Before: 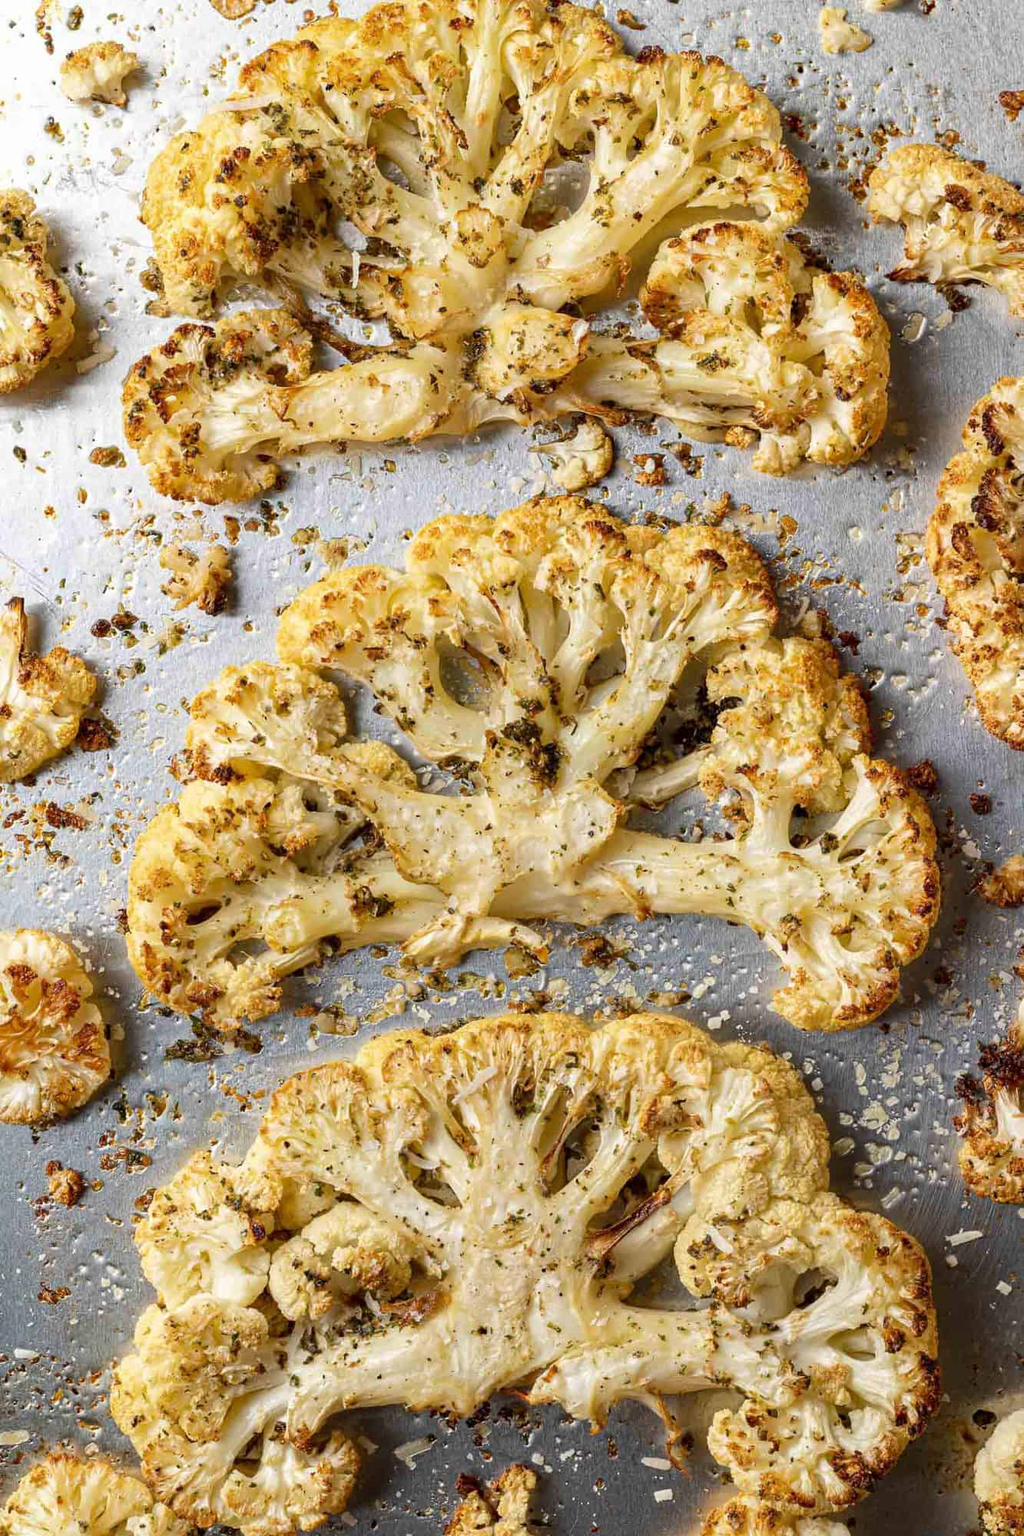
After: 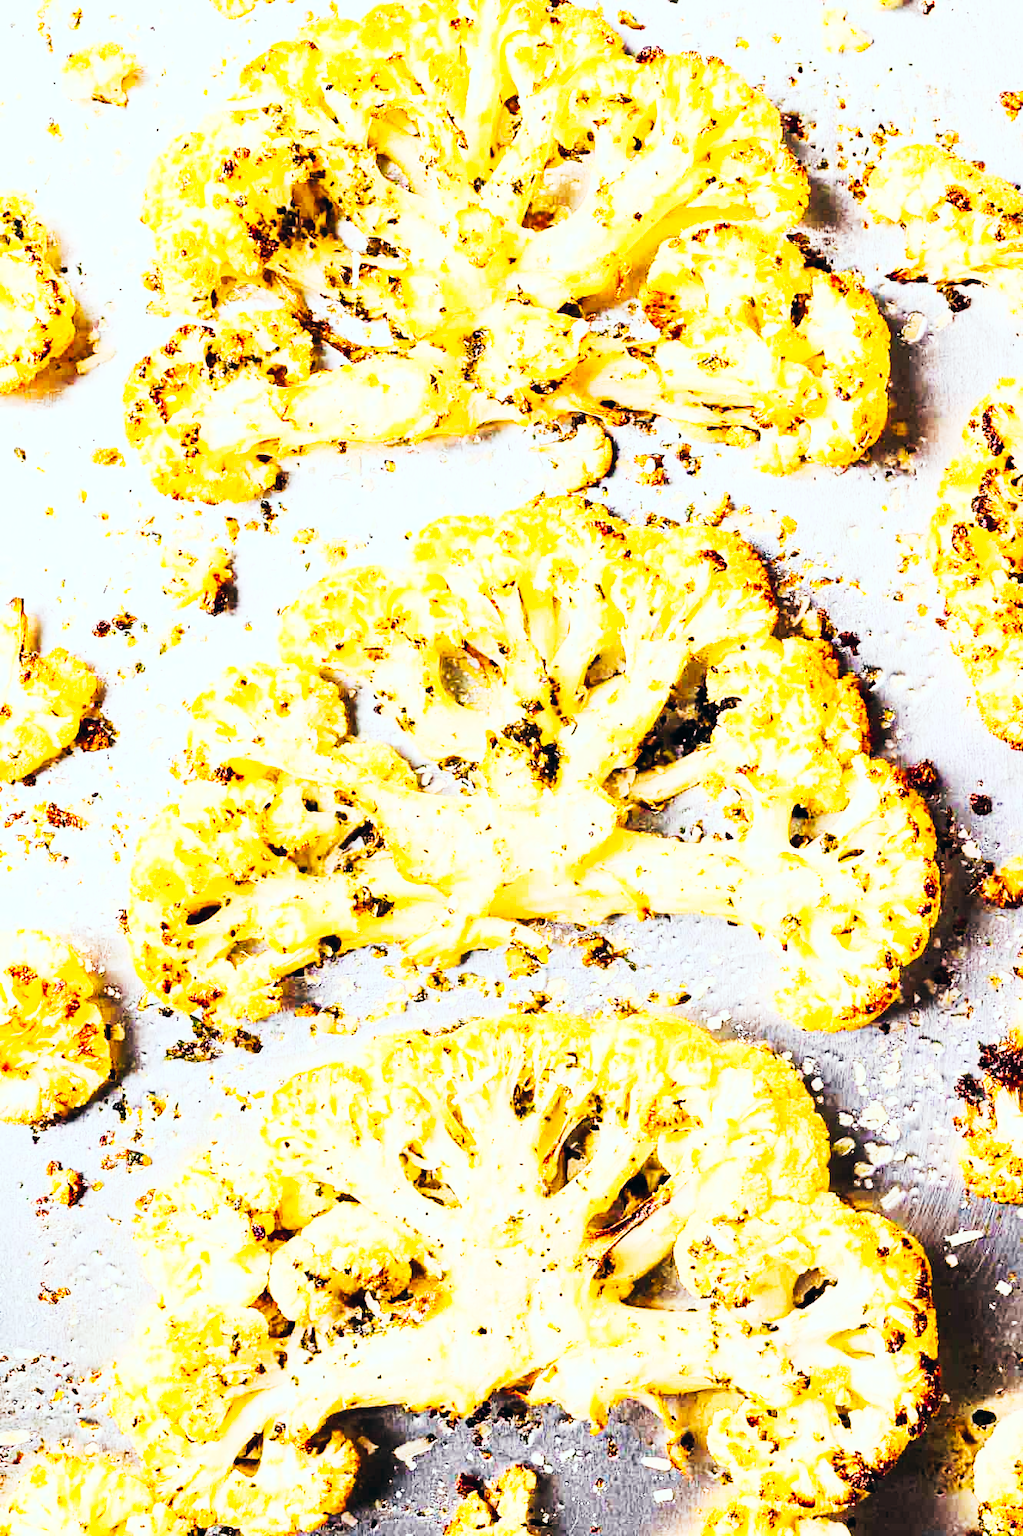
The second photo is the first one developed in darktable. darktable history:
rgb curve: curves: ch0 [(0, 0) (0.21, 0.15) (0.24, 0.21) (0.5, 0.75) (0.75, 0.96) (0.89, 0.99) (1, 1)]; ch1 [(0, 0.02) (0.21, 0.13) (0.25, 0.2) (0.5, 0.67) (0.75, 0.9) (0.89, 0.97) (1, 1)]; ch2 [(0, 0.02) (0.21, 0.13) (0.25, 0.2) (0.5, 0.67) (0.75, 0.9) (0.89, 0.97) (1, 1)], compensate middle gray true
color balance rgb: linear chroma grading › global chroma 15%, perceptual saturation grading › global saturation 30%
exposure: compensate highlight preservation false
color balance: lift [1.003, 0.993, 1.001, 1.007], gamma [1.018, 1.072, 0.959, 0.928], gain [0.974, 0.873, 1.031, 1.127]
tone curve: curves: ch0 [(0, 0) (0.003, 0.004) (0.011, 0.015) (0.025, 0.034) (0.044, 0.061) (0.069, 0.095) (0.1, 0.137) (0.136, 0.186) (0.177, 0.243) (0.224, 0.307) (0.277, 0.416) (0.335, 0.533) (0.399, 0.641) (0.468, 0.748) (0.543, 0.829) (0.623, 0.886) (0.709, 0.924) (0.801, 0.951) (0.898, 0.975) (1, 1)], preserve colors none
